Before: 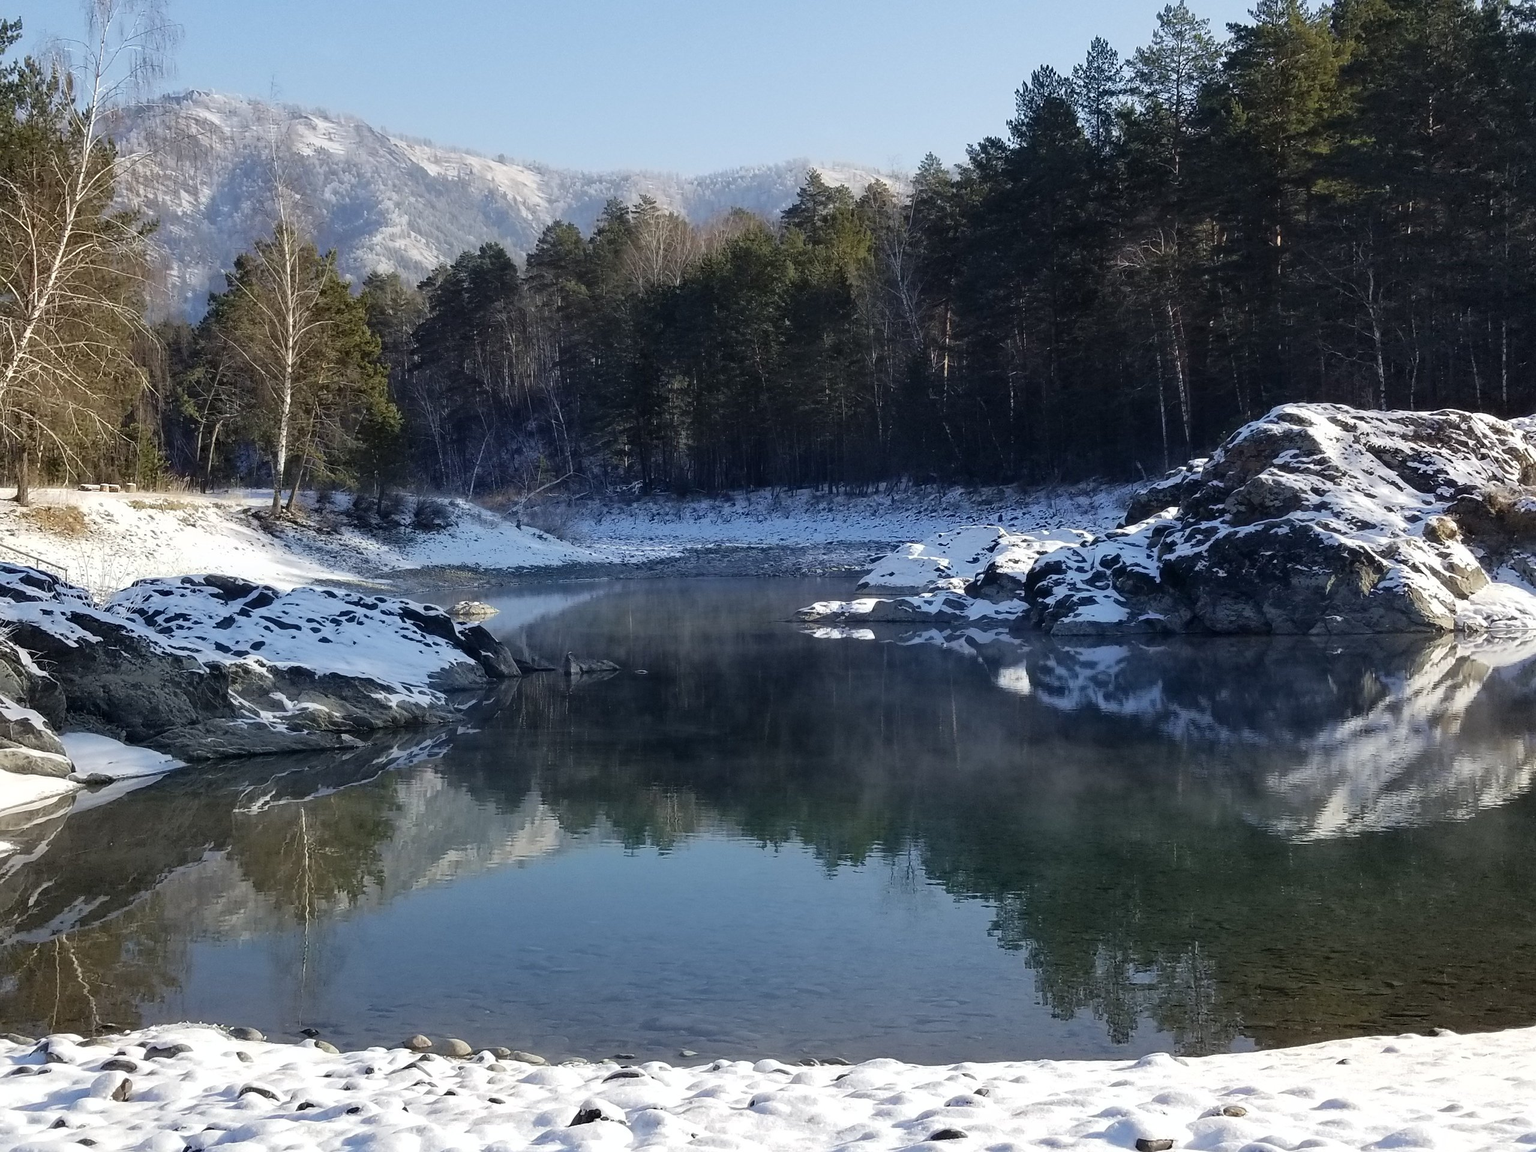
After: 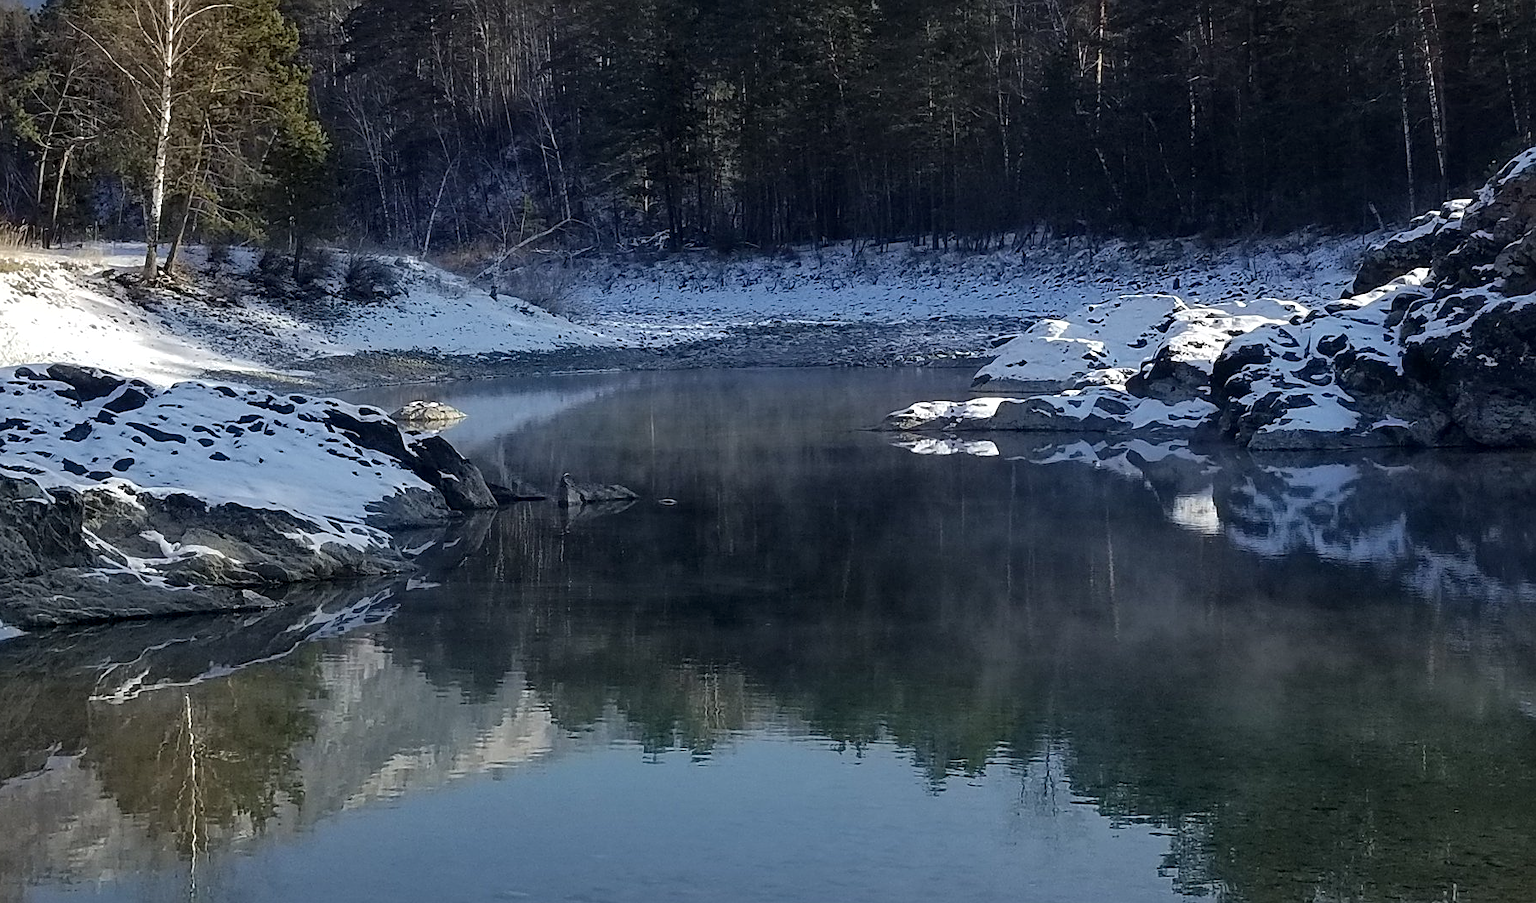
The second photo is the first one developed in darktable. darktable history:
base curve: curves: ch0 [(0, 0) (0.74, 0.67) (1, 1)]
sharpen: on, module defaults
local contrast: highlights 100%, shadows 100%, detail 120%, midtone range 0.2
crop: left 11.123%, top 27.61%, right 18.3%, bottom 17.034%
